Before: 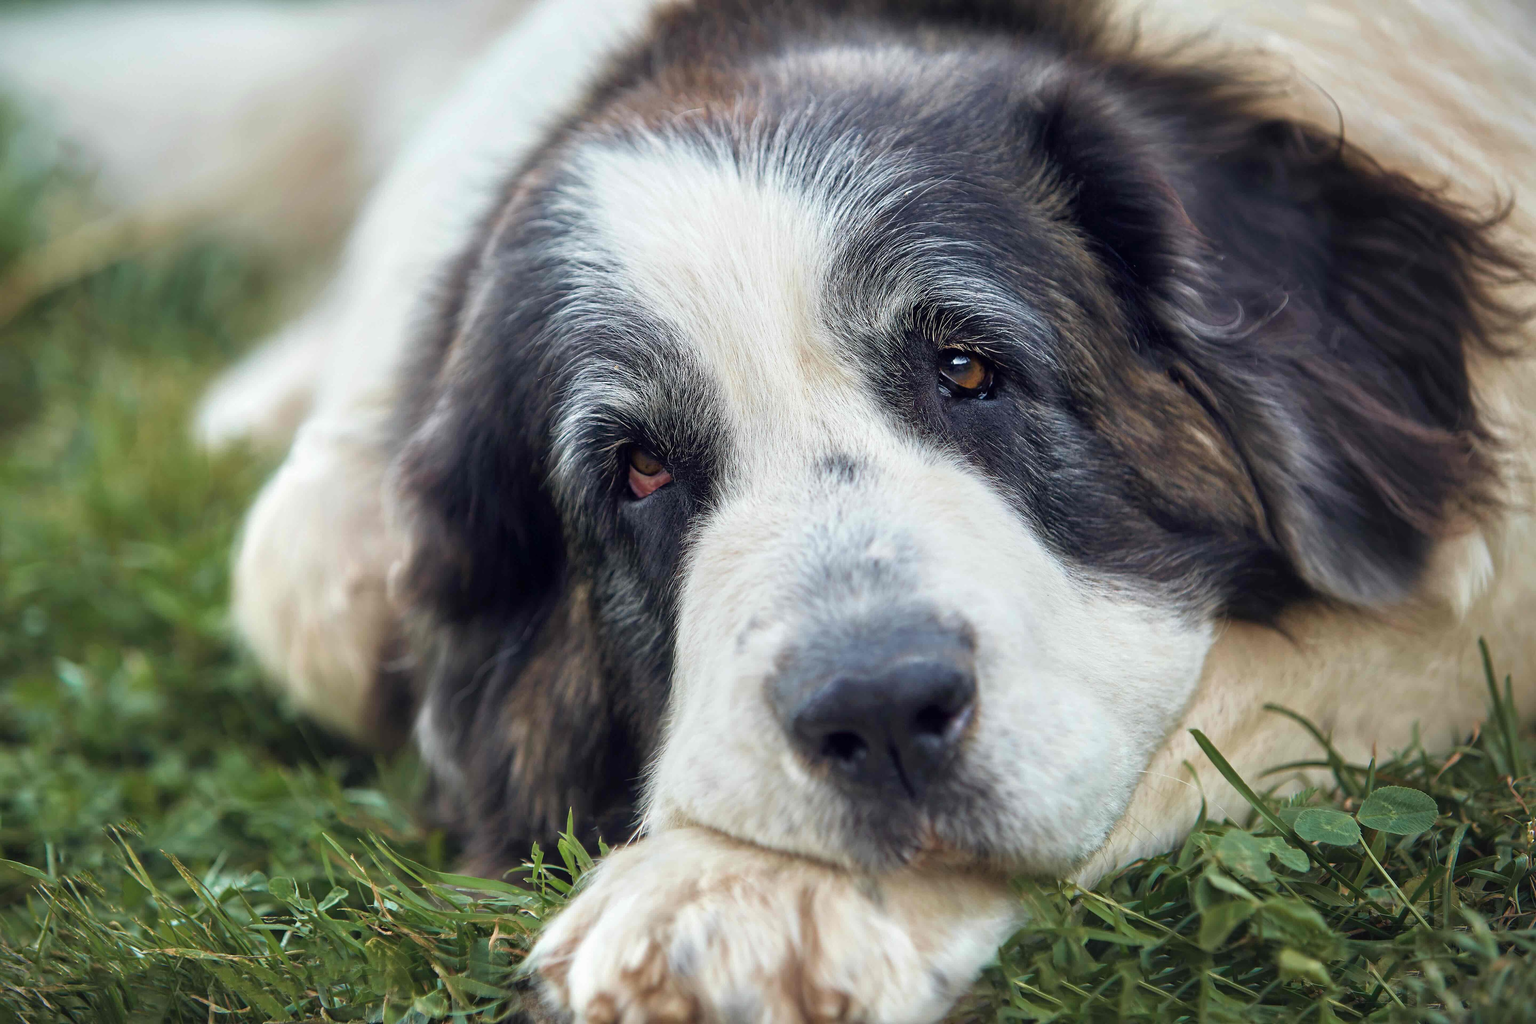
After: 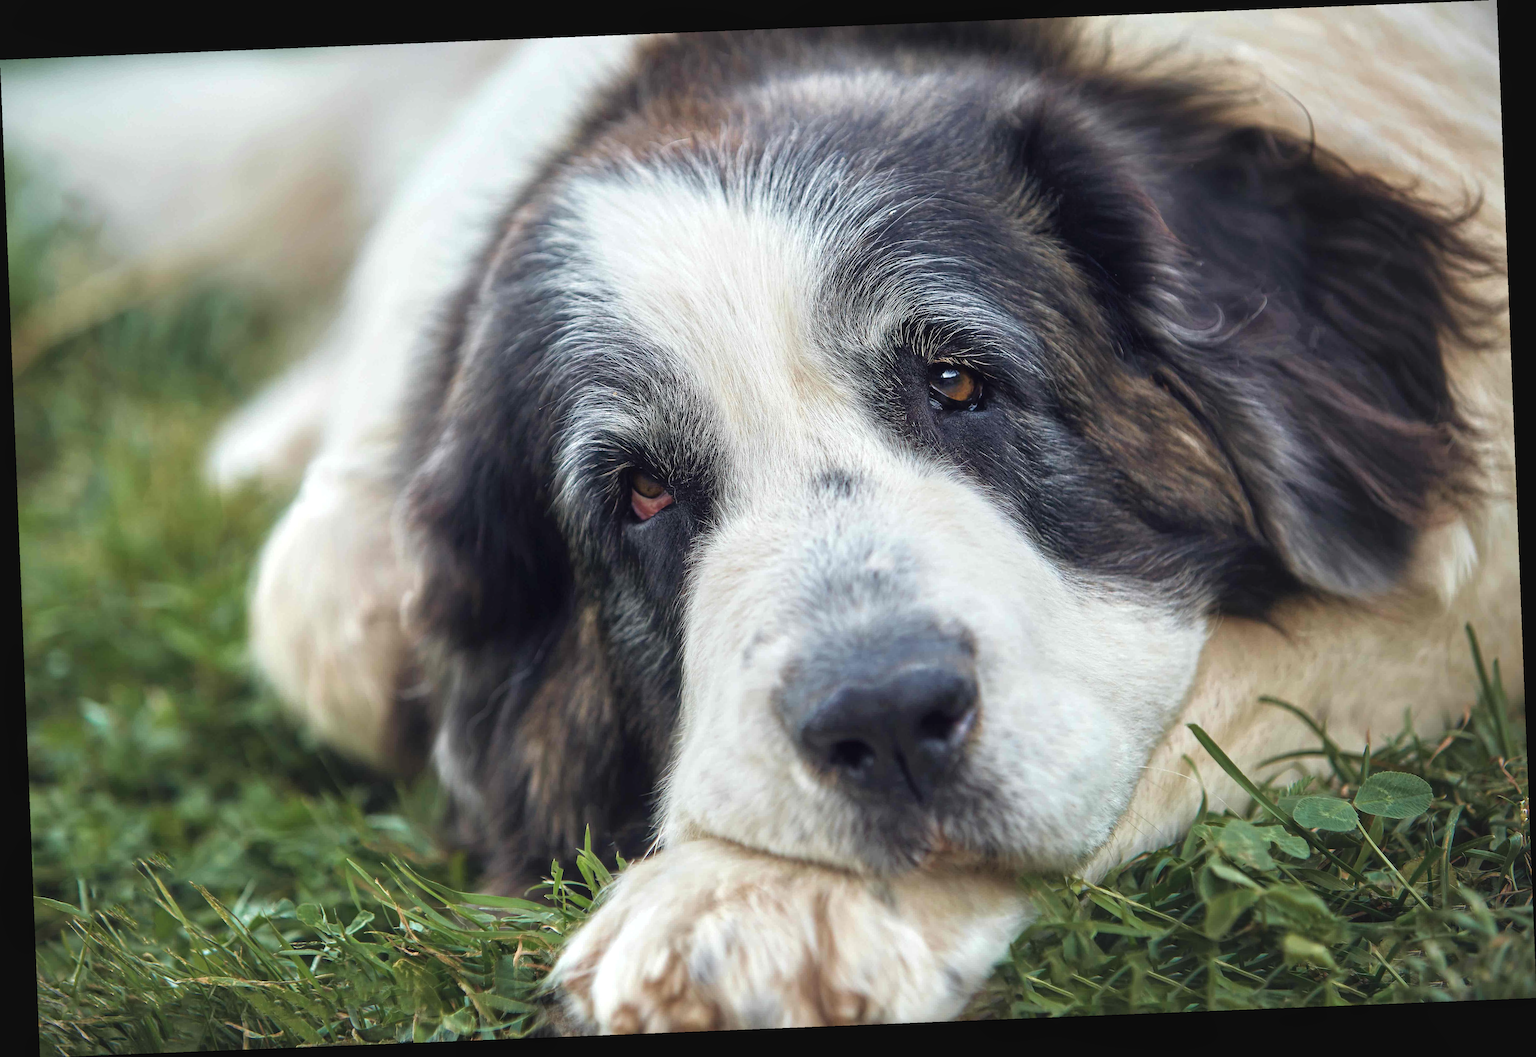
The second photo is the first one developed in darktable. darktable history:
rotate and perspective: rotation -2.29°, automatic cropping off
exposure: black level correction -0.005, exposure 0.054 EV, compensate highlight preservation false
local contrast: highlights 100%, shadows 100%, detail 120%, midtone range 0.2
